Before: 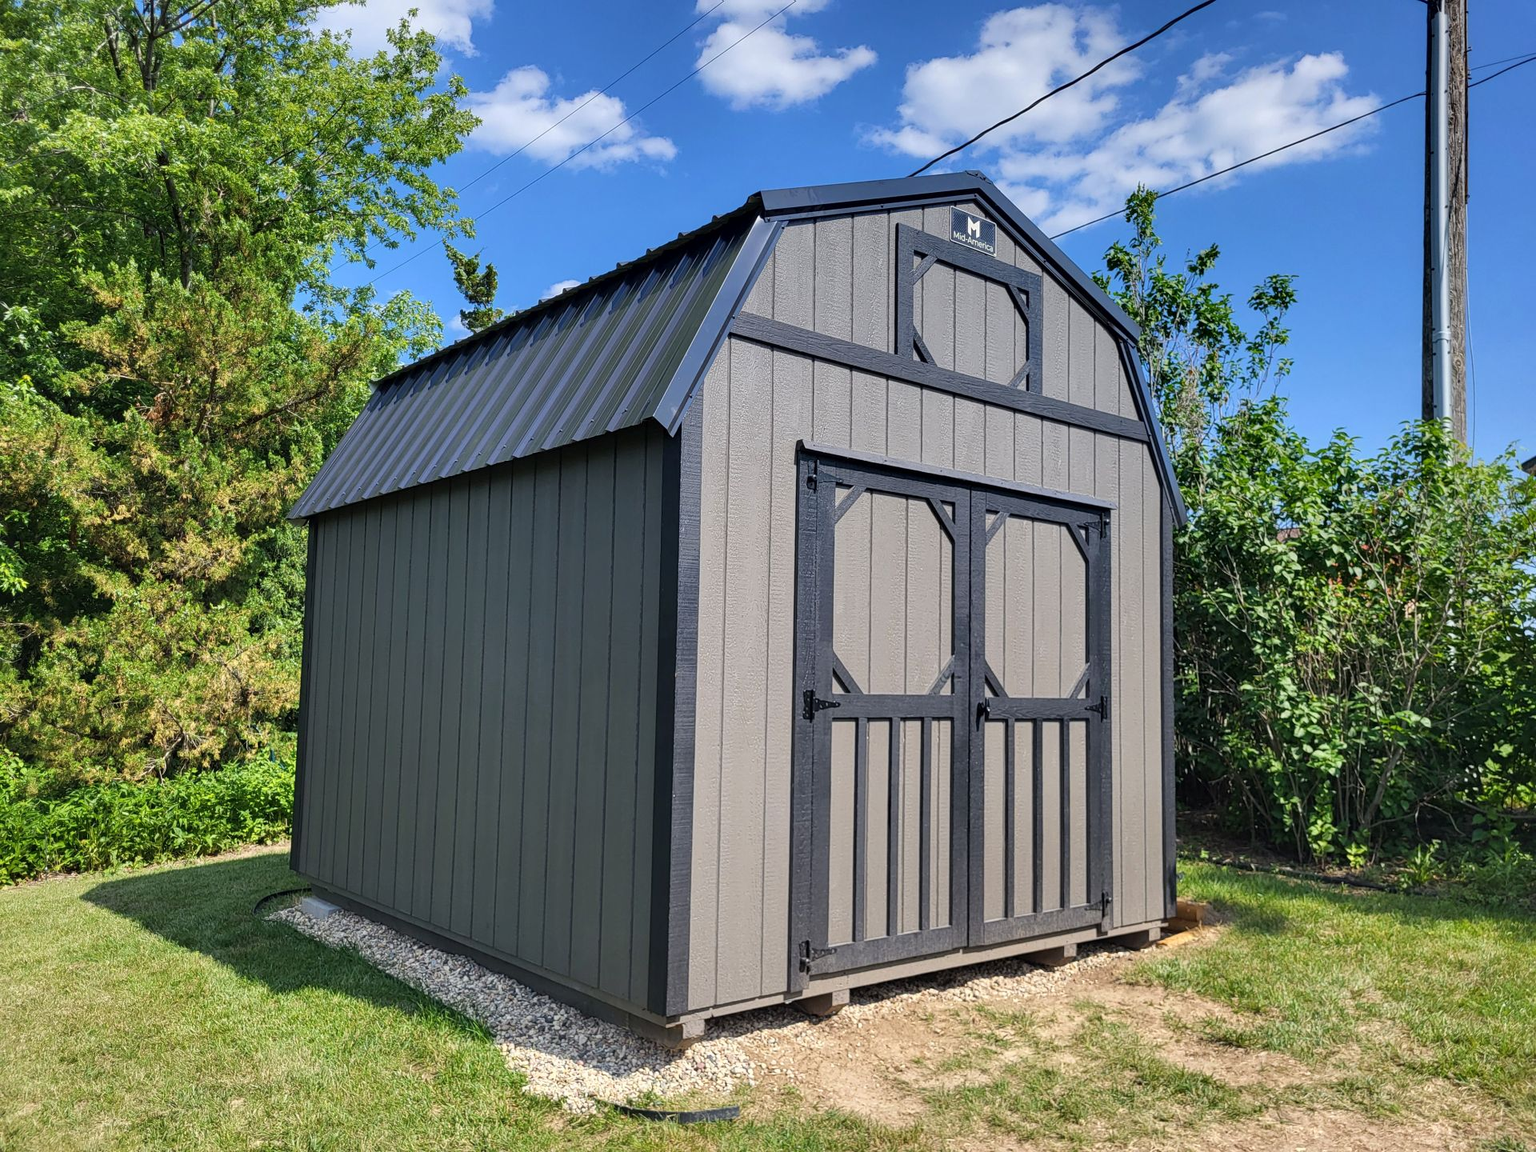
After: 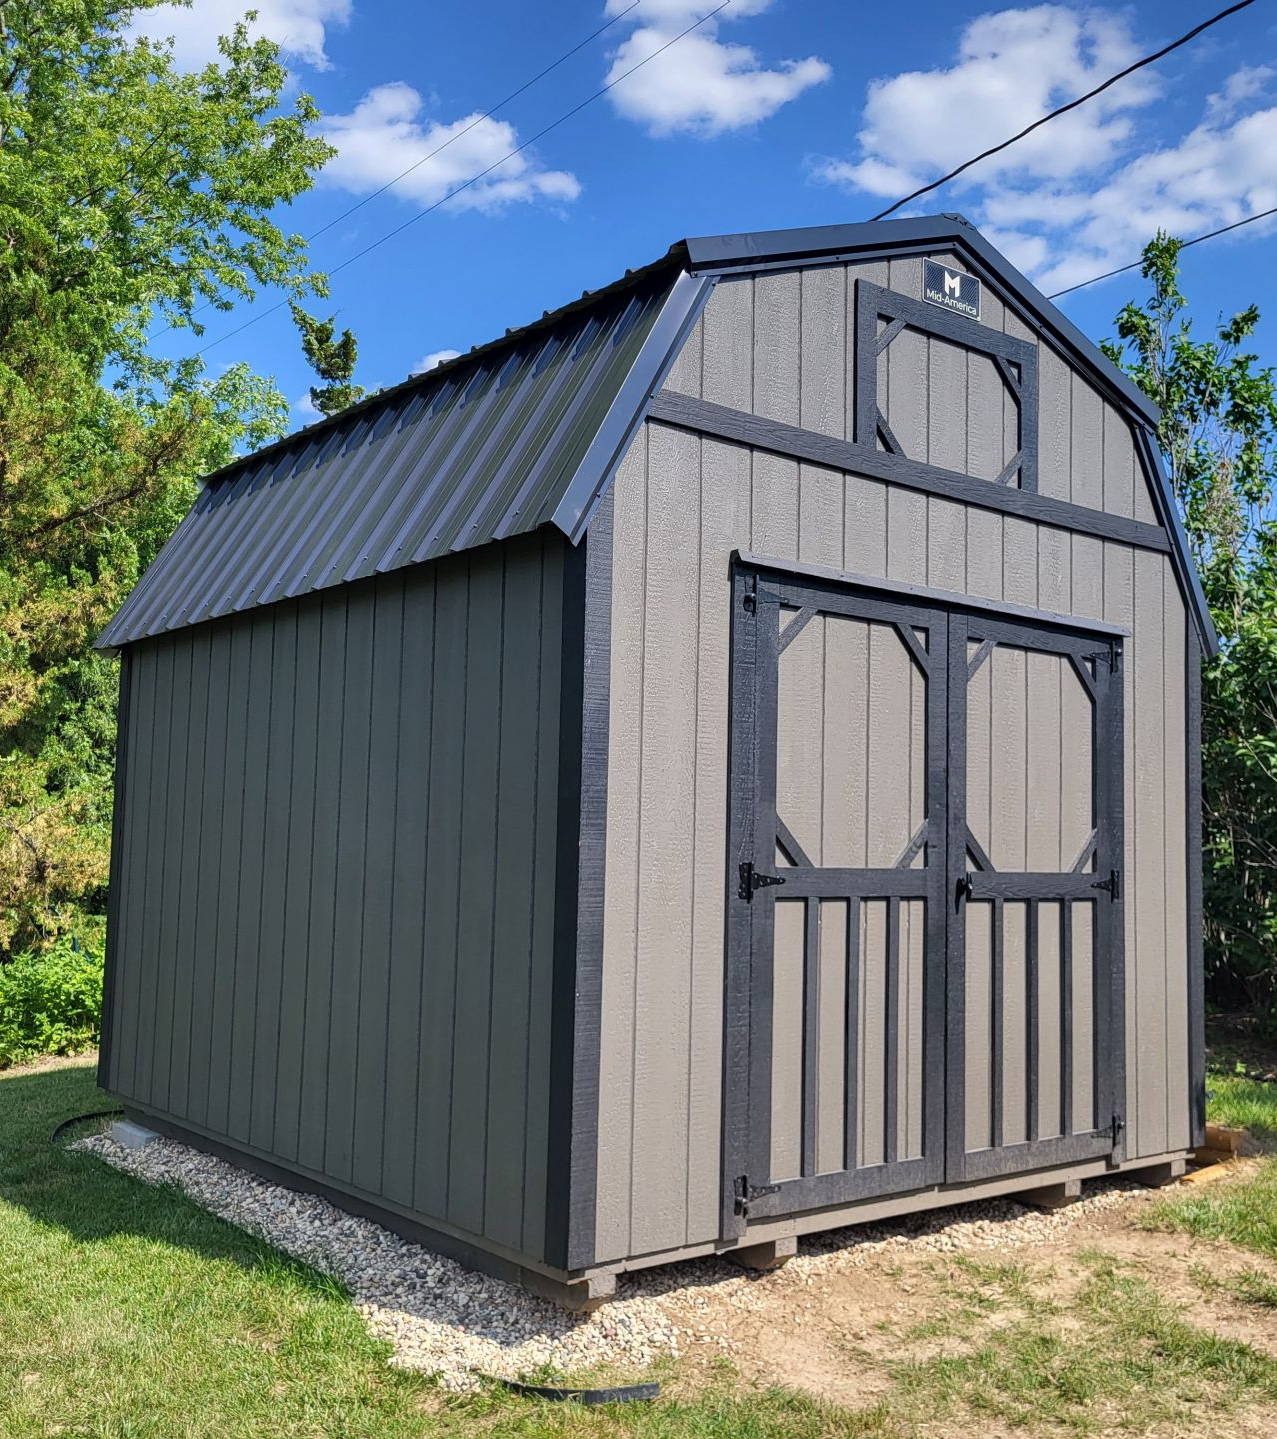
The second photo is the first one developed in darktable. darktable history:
crop and rotate: left 13.811%, right 19.632%
